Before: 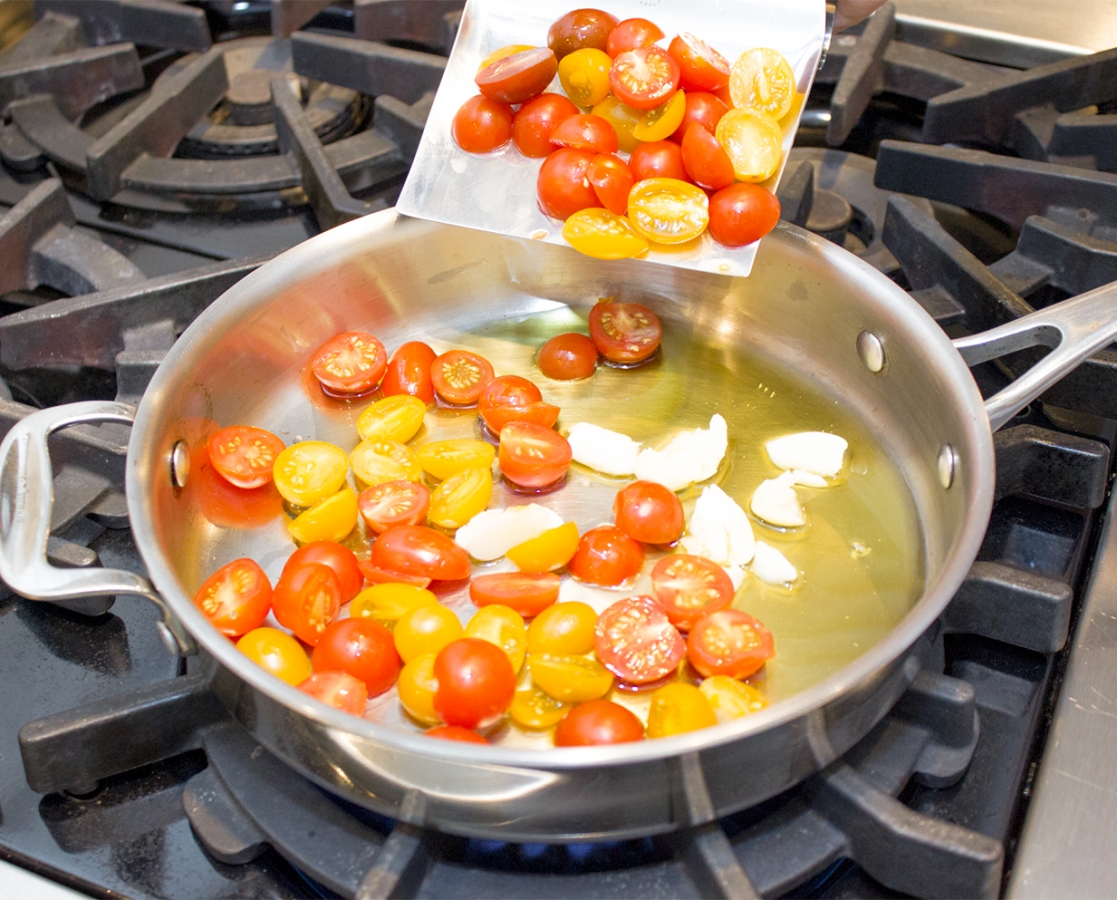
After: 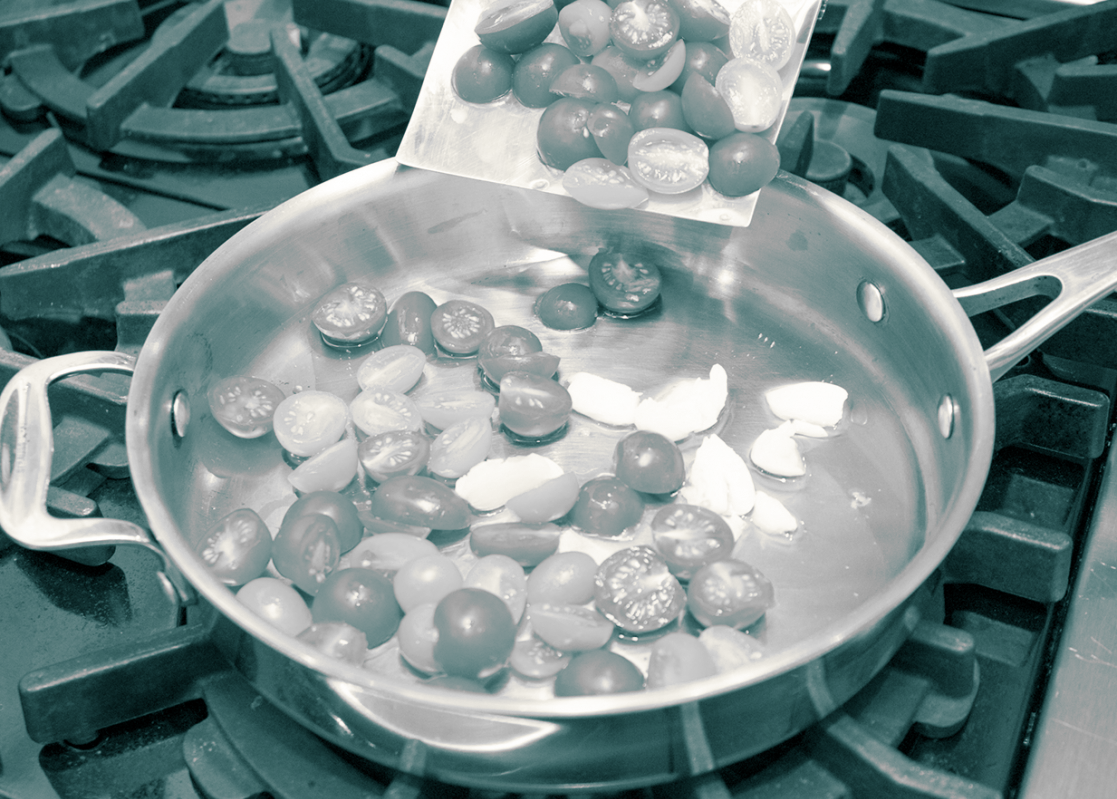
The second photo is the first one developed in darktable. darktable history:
crop and rotate: top 5.609%, bottom 5.609%
split-toning: shadows › hue 186.43°, highlights › hue 49.29°, compress 30.29%
monochrome: on, module defaults
